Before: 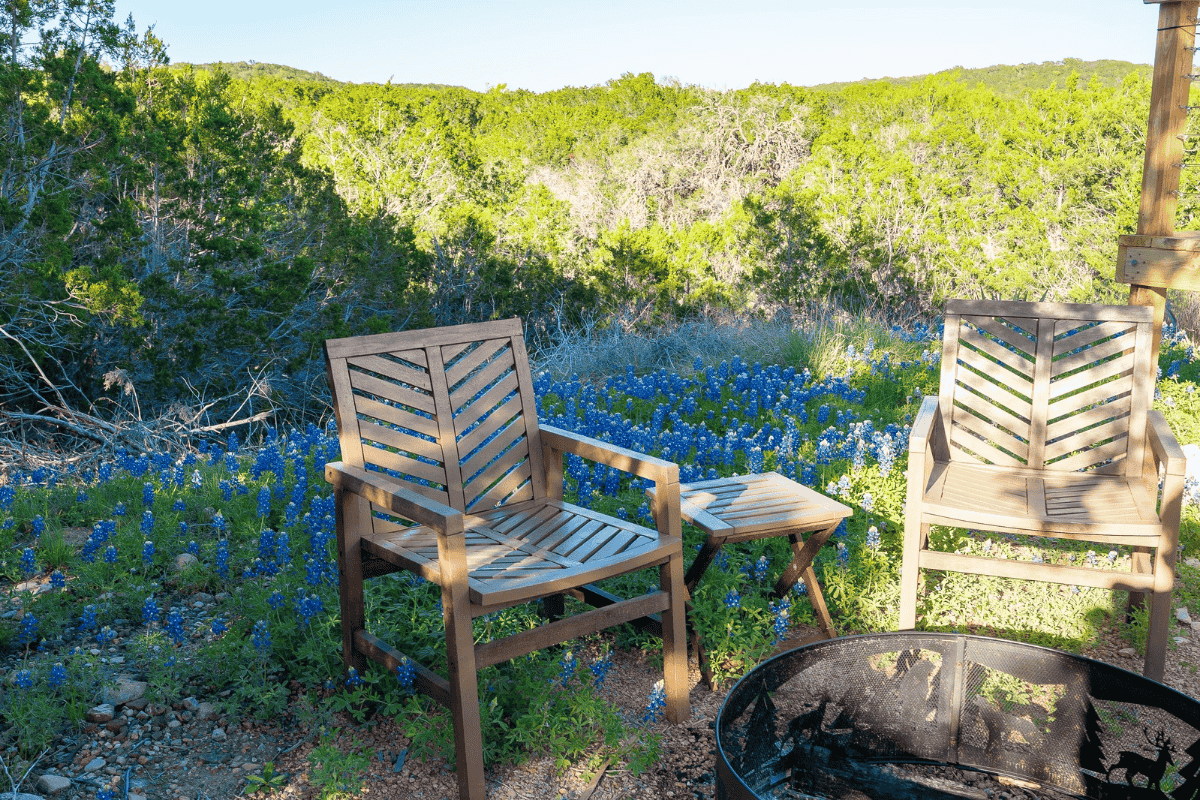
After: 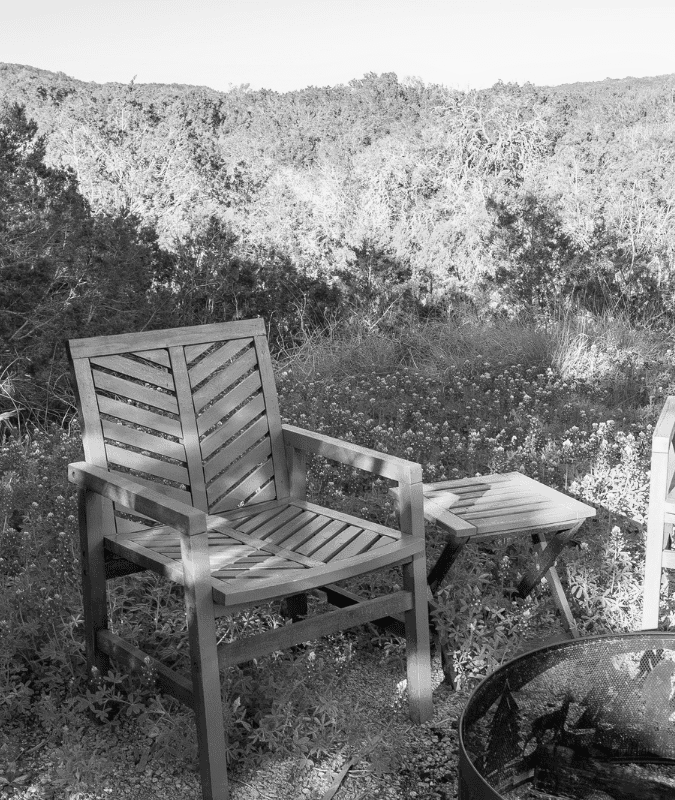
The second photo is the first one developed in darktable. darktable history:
monochrome: on, module defaults
crop: left 21.496%, right 22.254%
